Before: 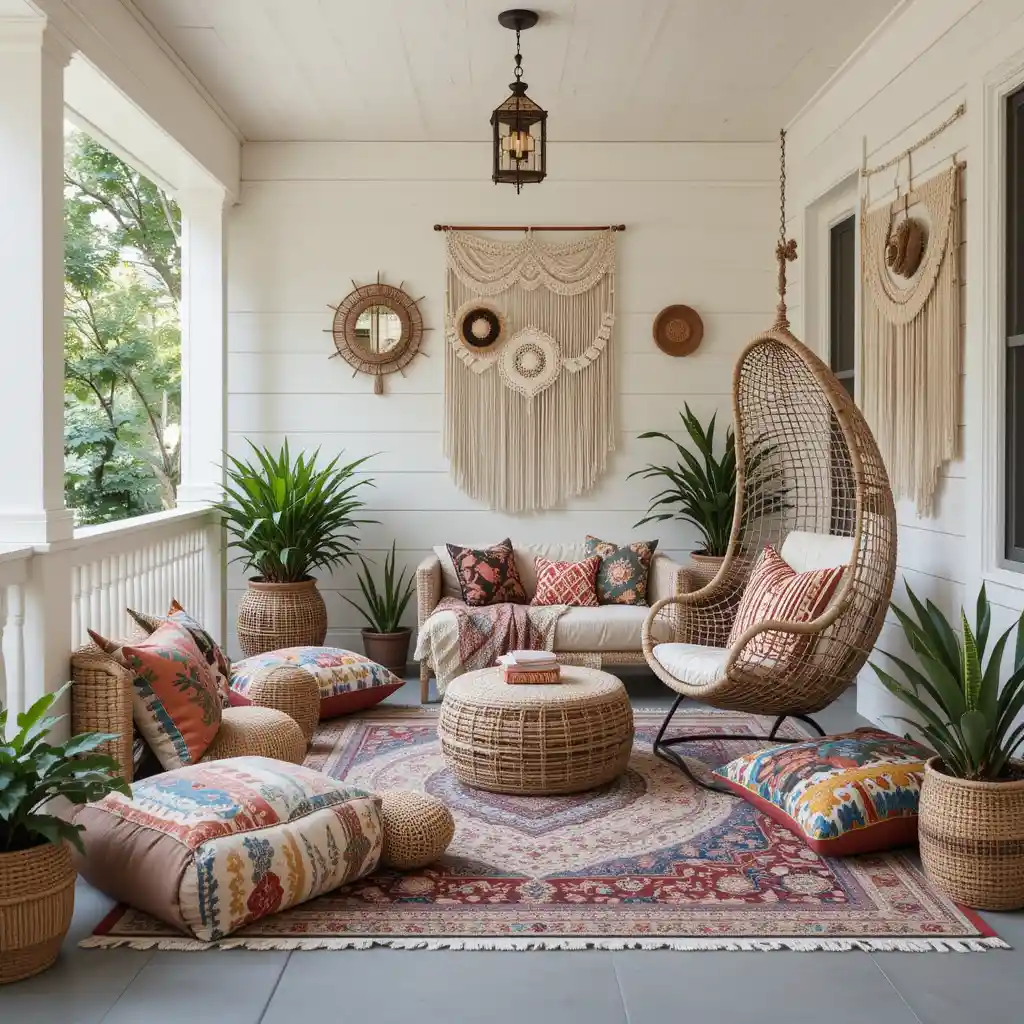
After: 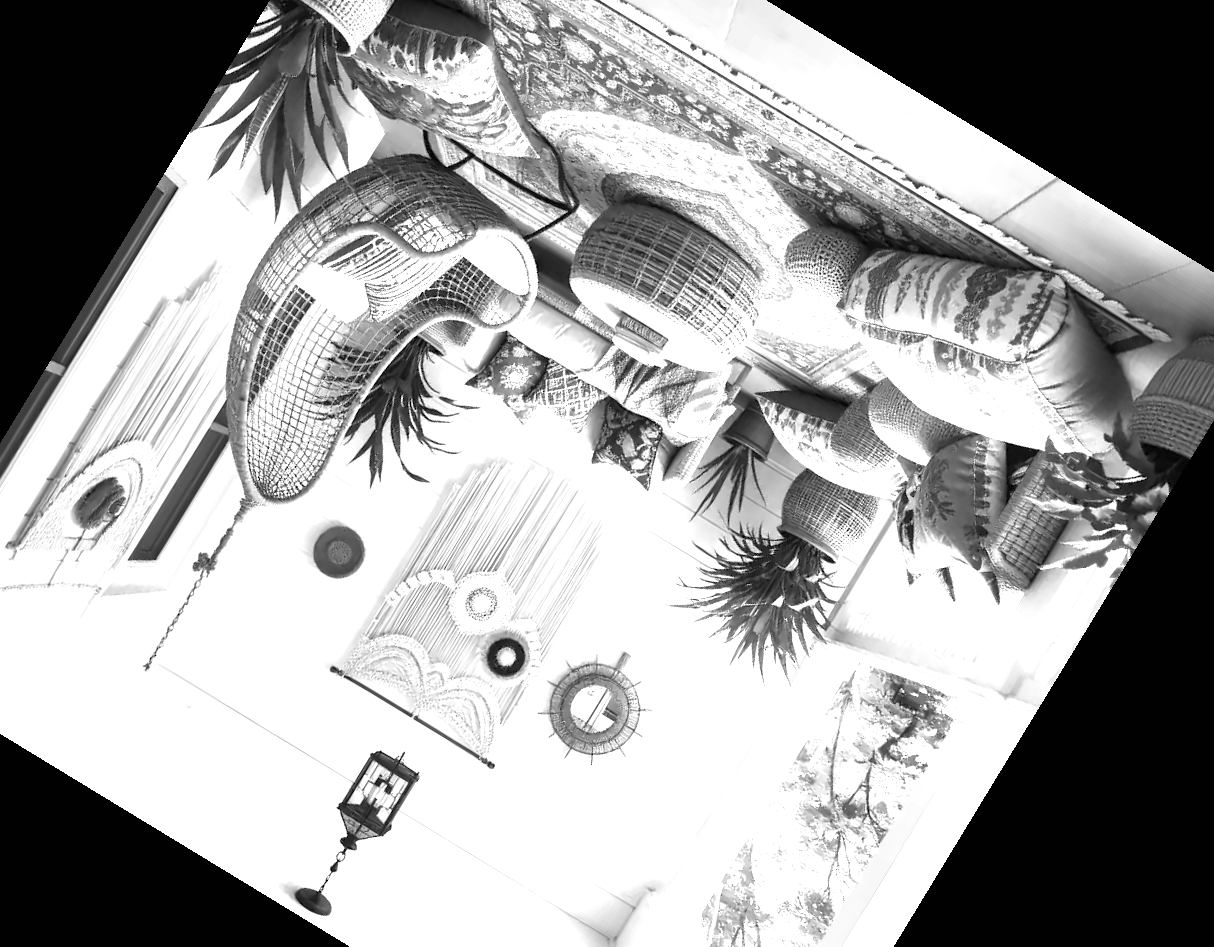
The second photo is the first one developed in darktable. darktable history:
color balance: contrast 10%
crop and rotate: angle 148.68°, left 9.111%, top 15.603%, right 4.588%, bottom 17.041%
exposure: black level correction 0, exposure 1.3 EV, compensate exposure bias true, compensate highlight preservation false
monochrome: a 0, b 0, size 0.5, highlights 0.57
